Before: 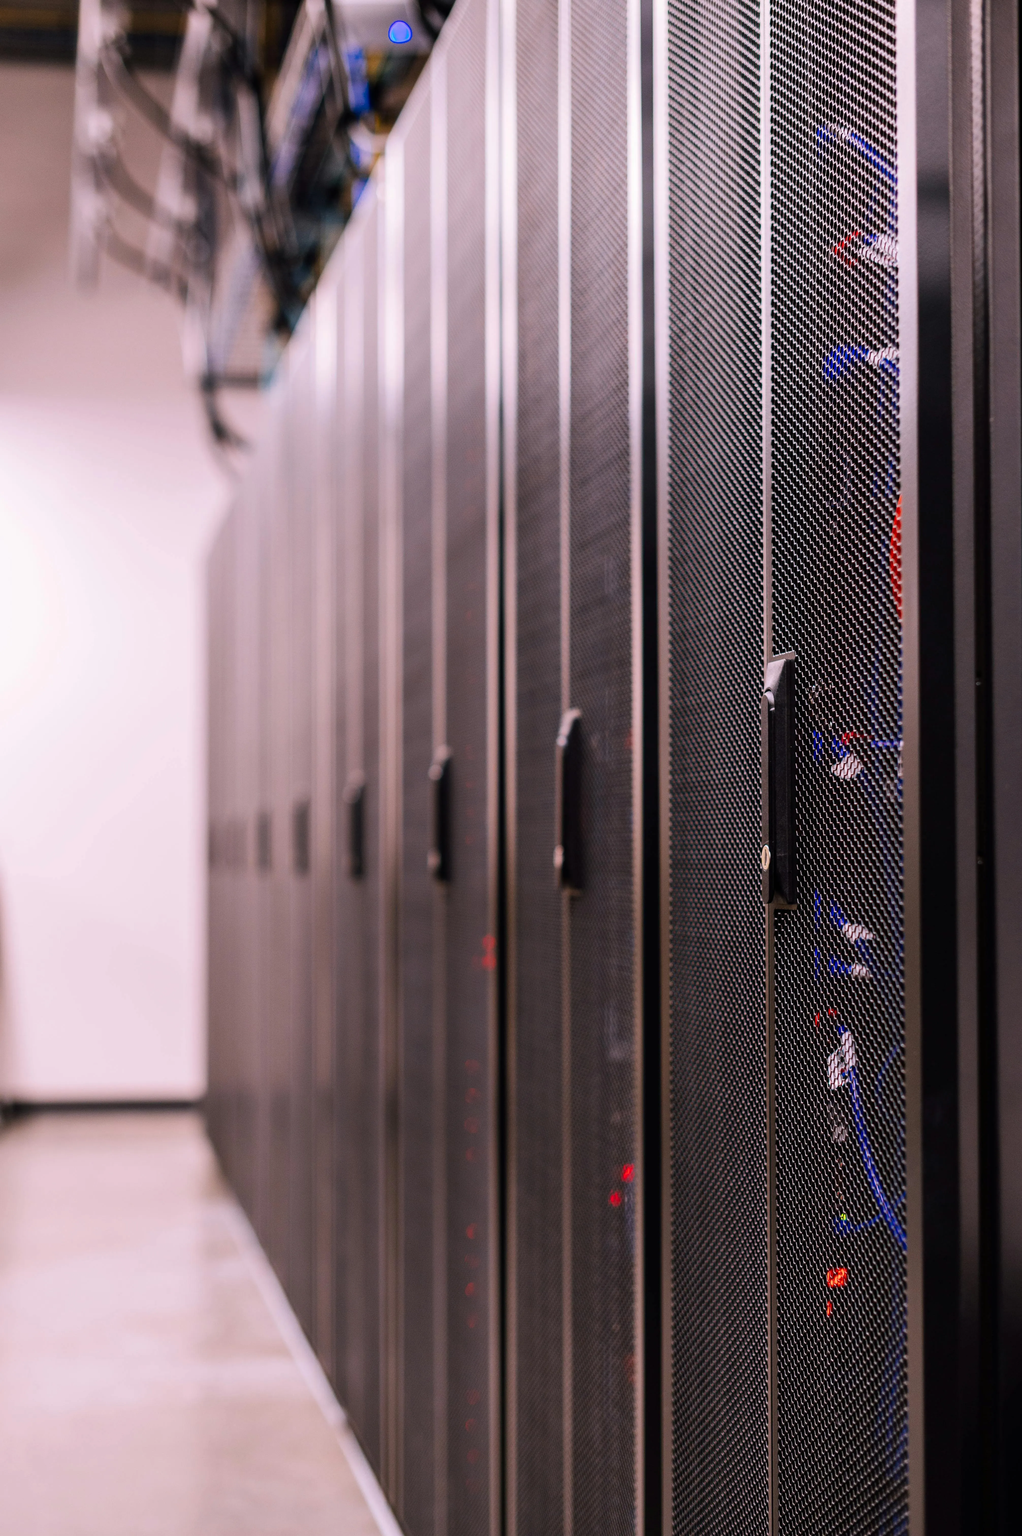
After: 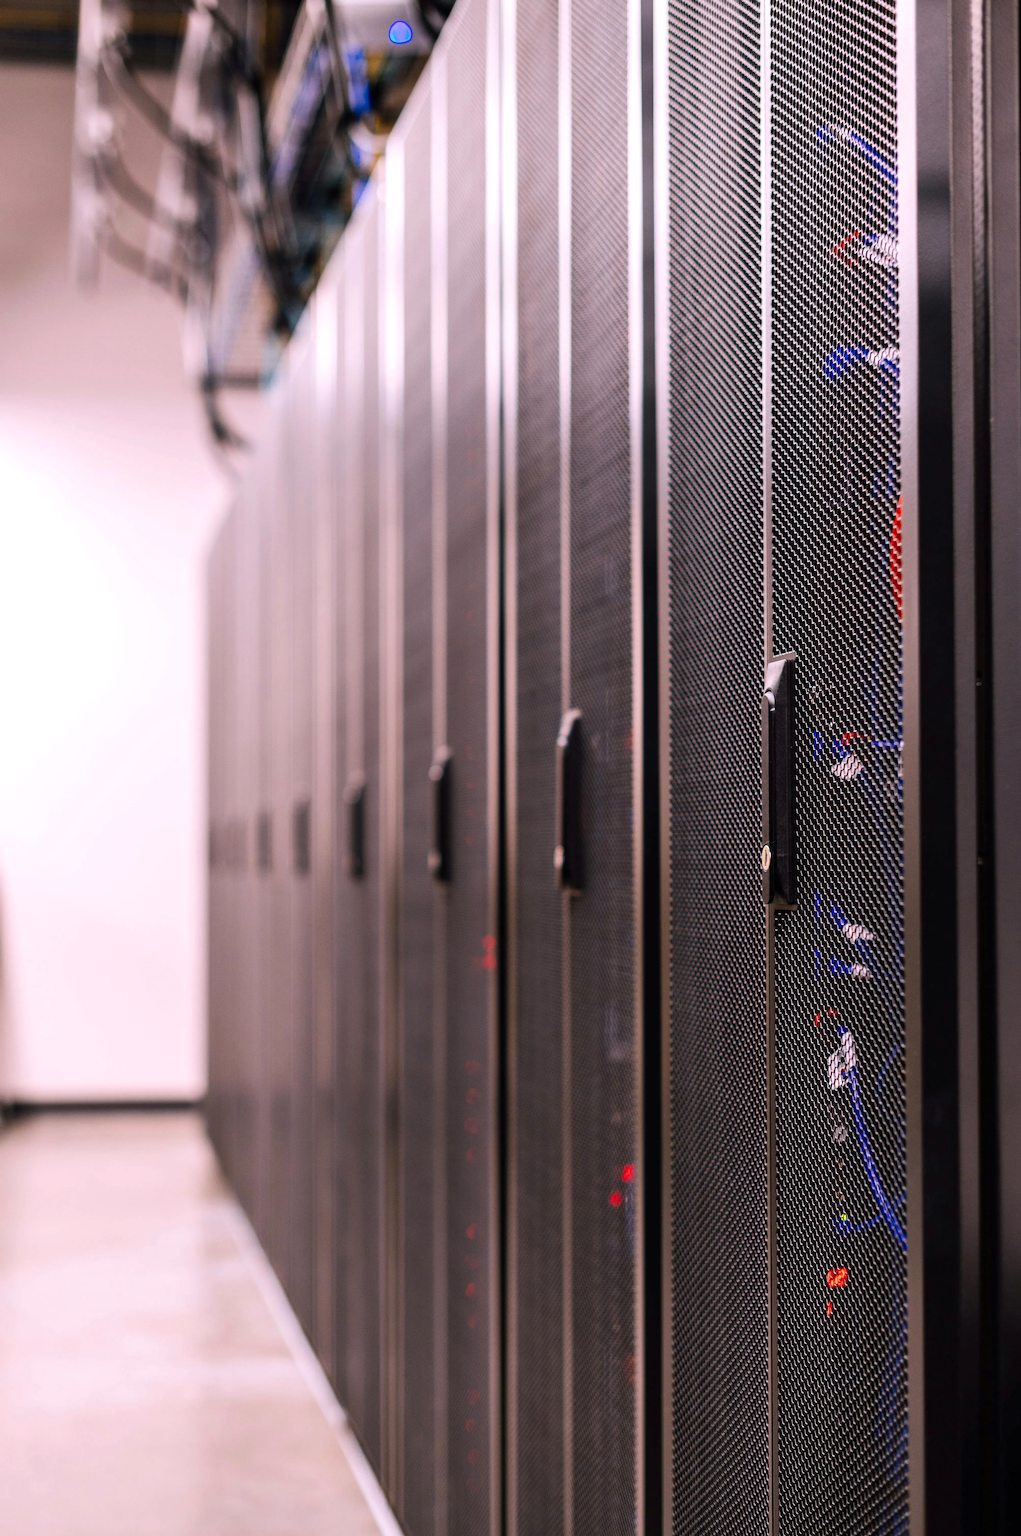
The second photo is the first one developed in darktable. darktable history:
exposure: exposure 0.267 EV, compensate highlight preservation false
